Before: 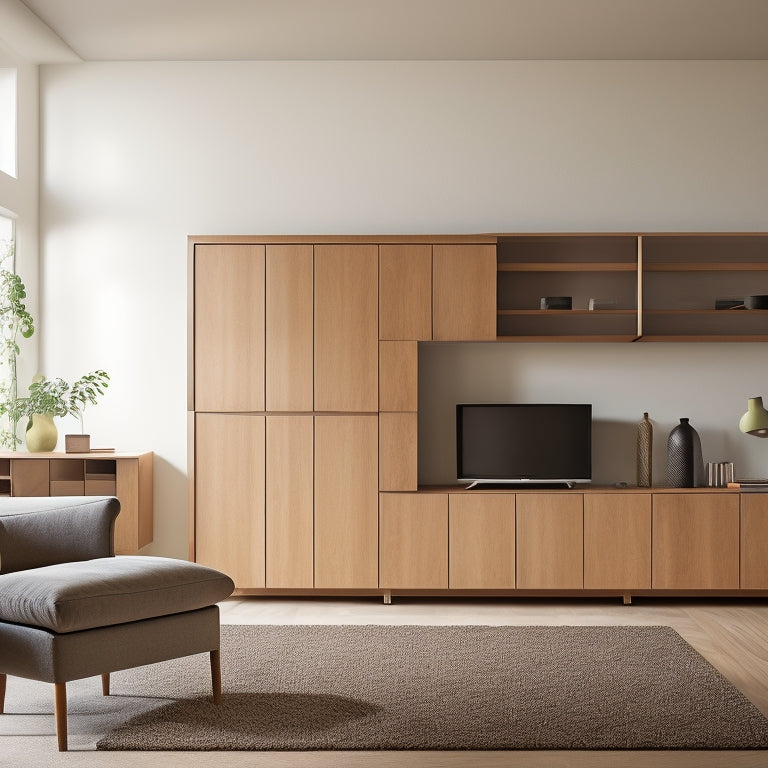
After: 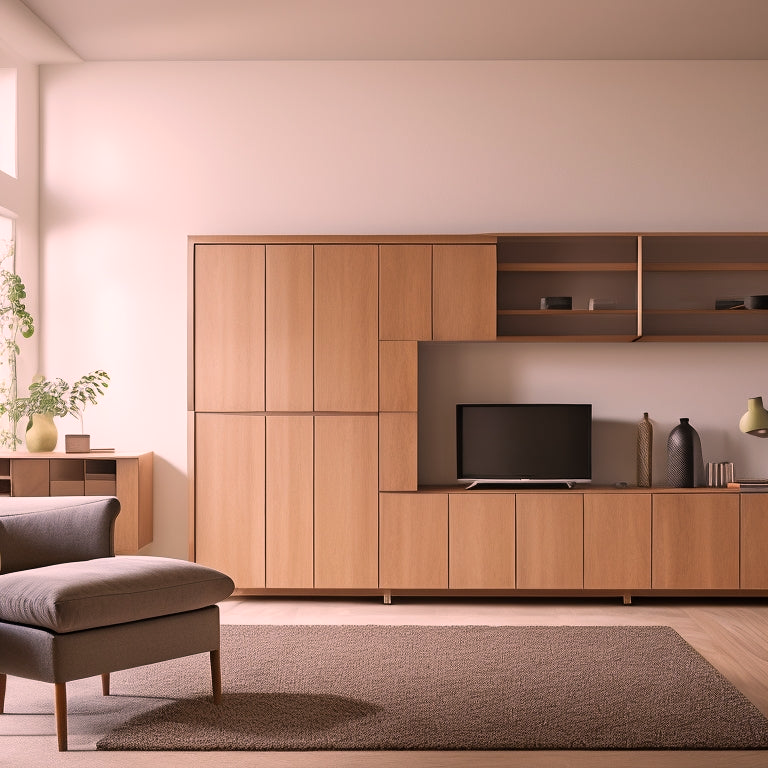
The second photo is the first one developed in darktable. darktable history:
color correction: highlights a* 14.61, highlights b* 4.87
